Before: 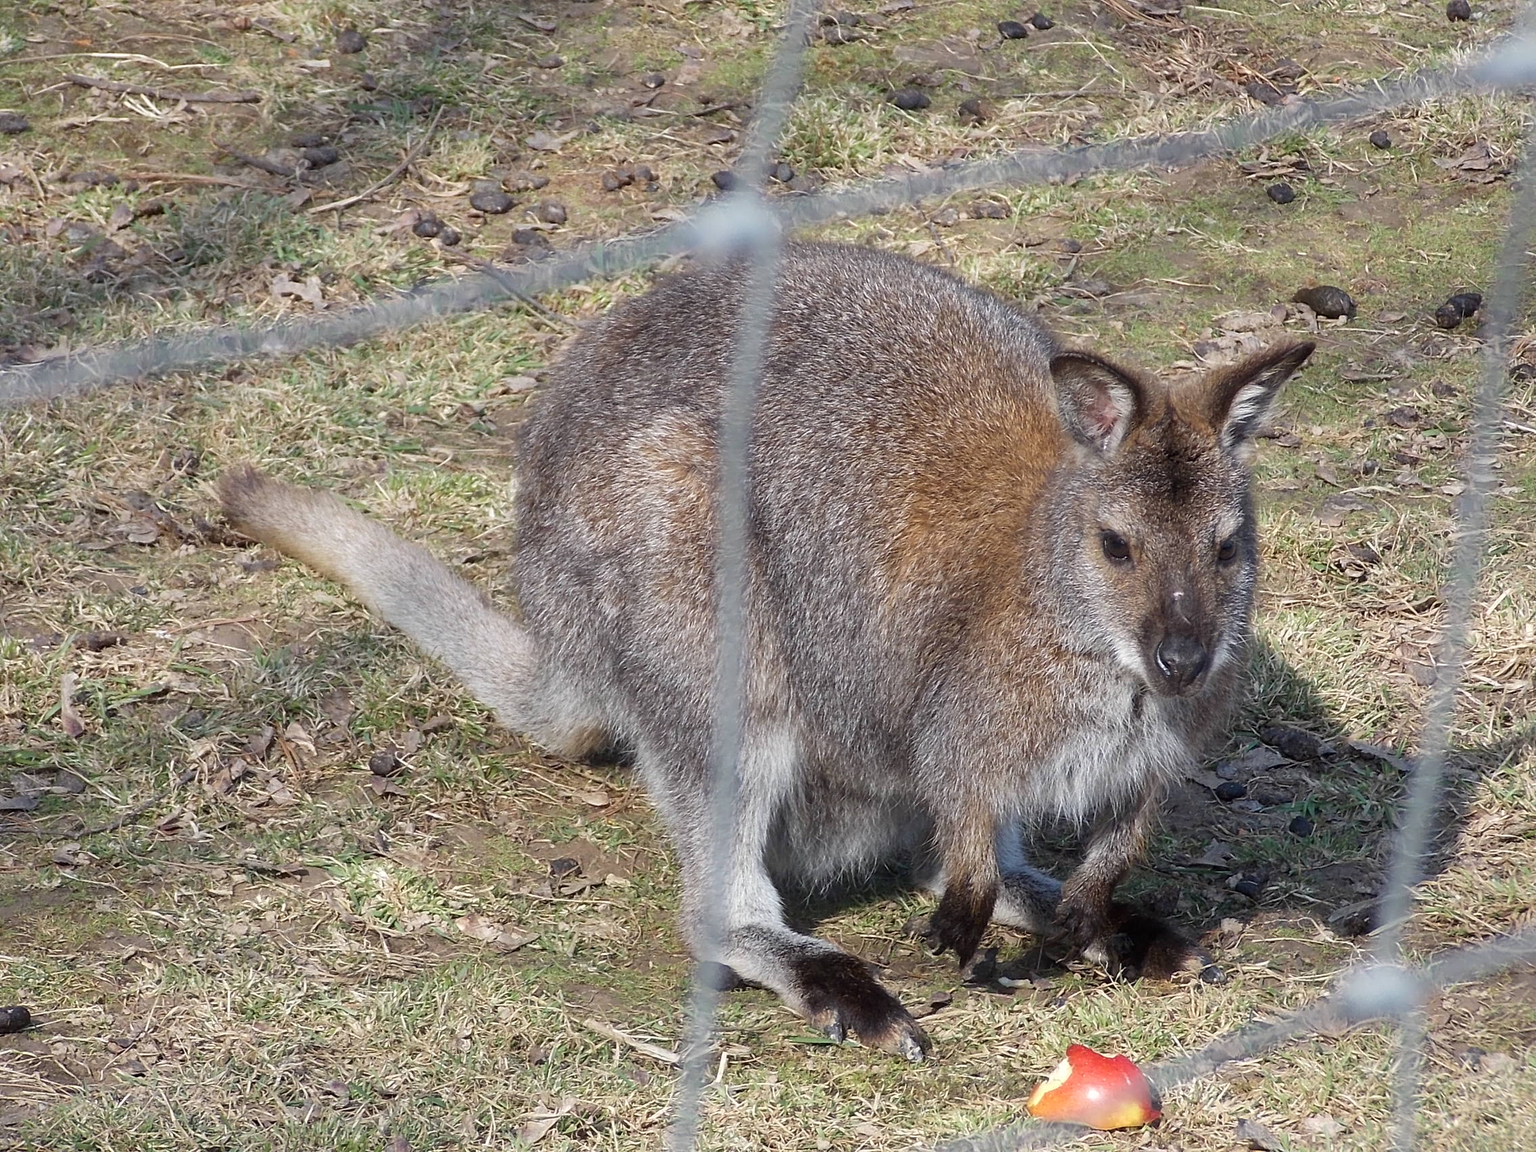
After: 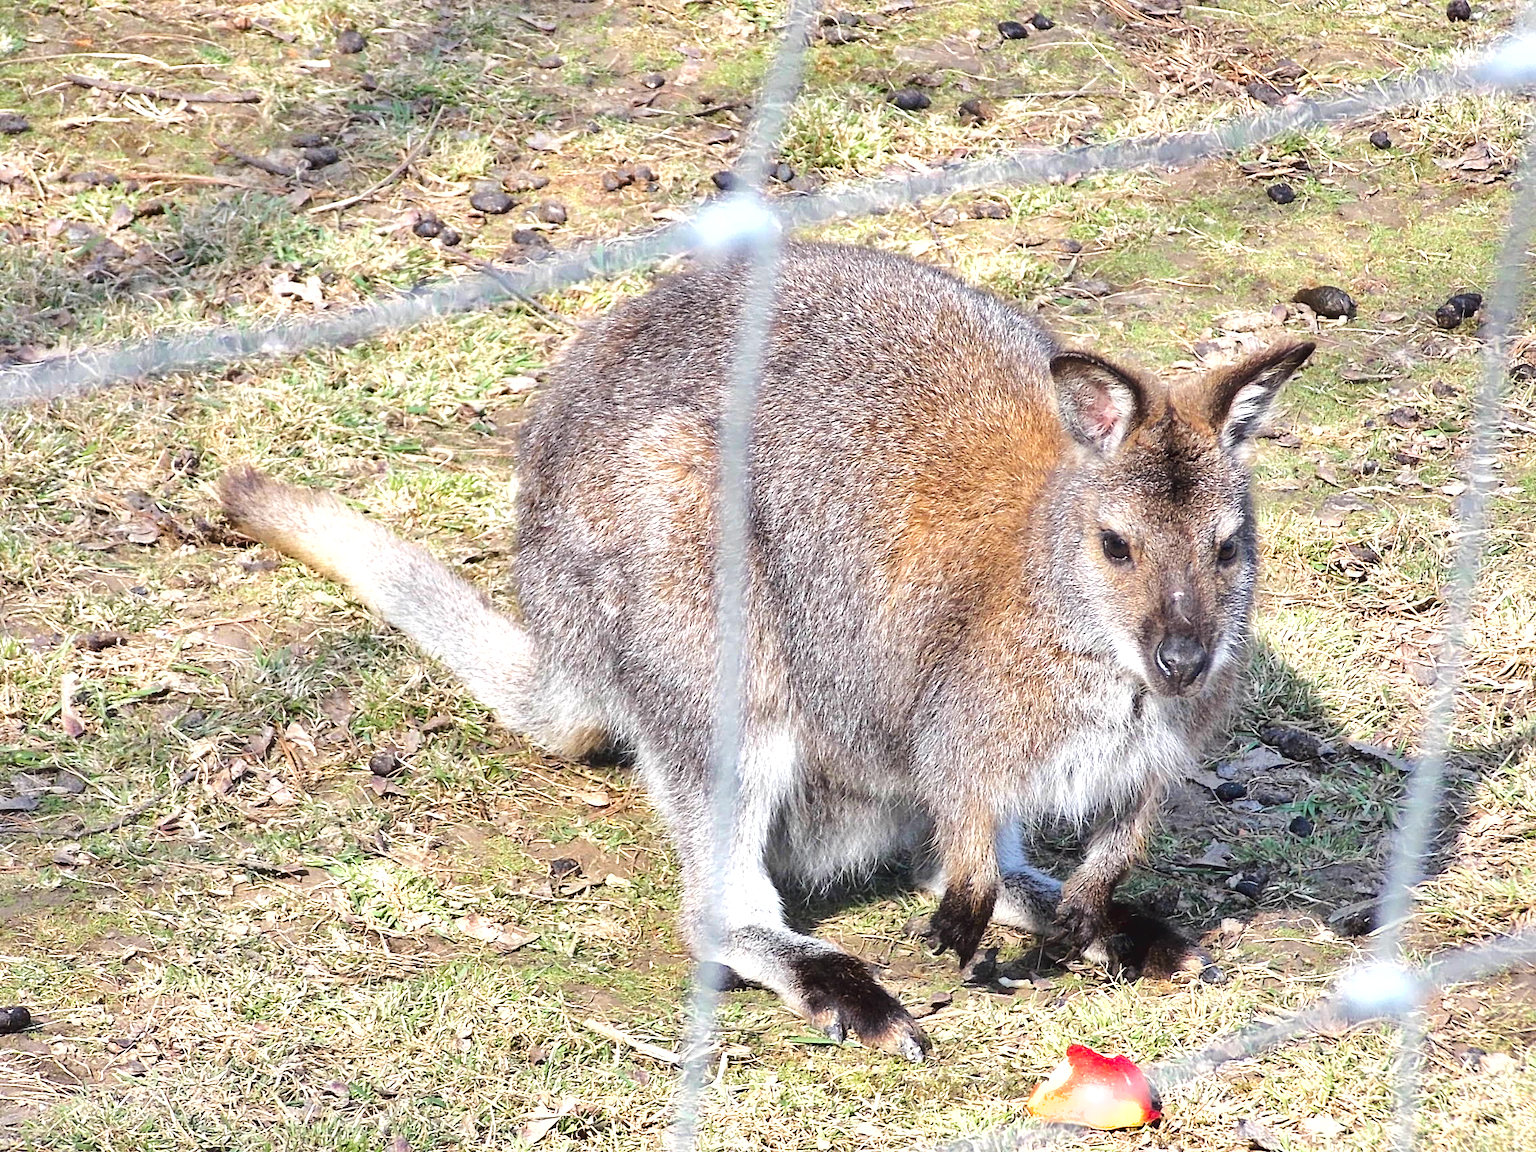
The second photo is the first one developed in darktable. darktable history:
exposure: black level correction 0, exposure 1.099 EV, compensate highlight preservation false
shadows and highlights: soften with gaussian
tone curve: curves: ch0 [(0, 0) (0.003, 0.034) (0.011, 0.038) (0.025, 0.046) (0.044, 0.054) (0.069, 0.06) (0.1, 0.079) (0.136, 0.114) (0.177, 0.151) (0.224, 0.213) (0.277, 0.293) (0.335, 0.385) (0.399, 0.482) (0.468, 0.578) (0.543, 0.655) (0.623, 0.724) (0.709, 0.786) (0.801, 0.854) (0.898, 0.922) (1, 1)], color space Lab, linked channels, preserve colors none
